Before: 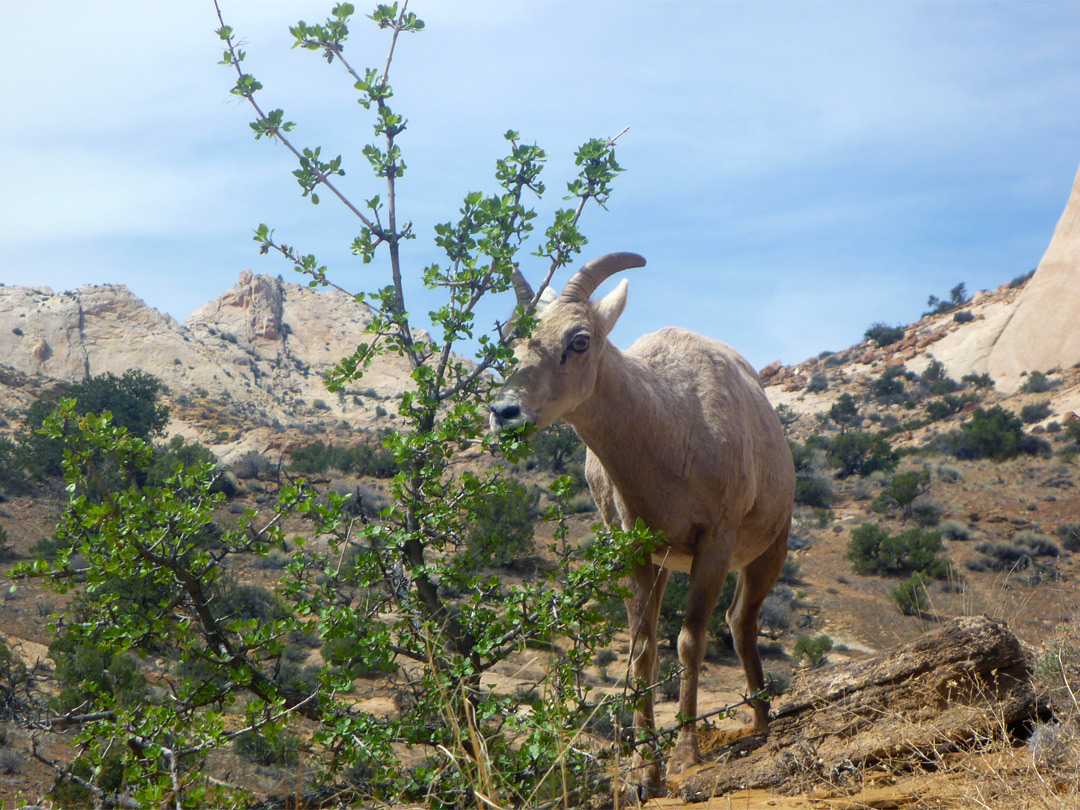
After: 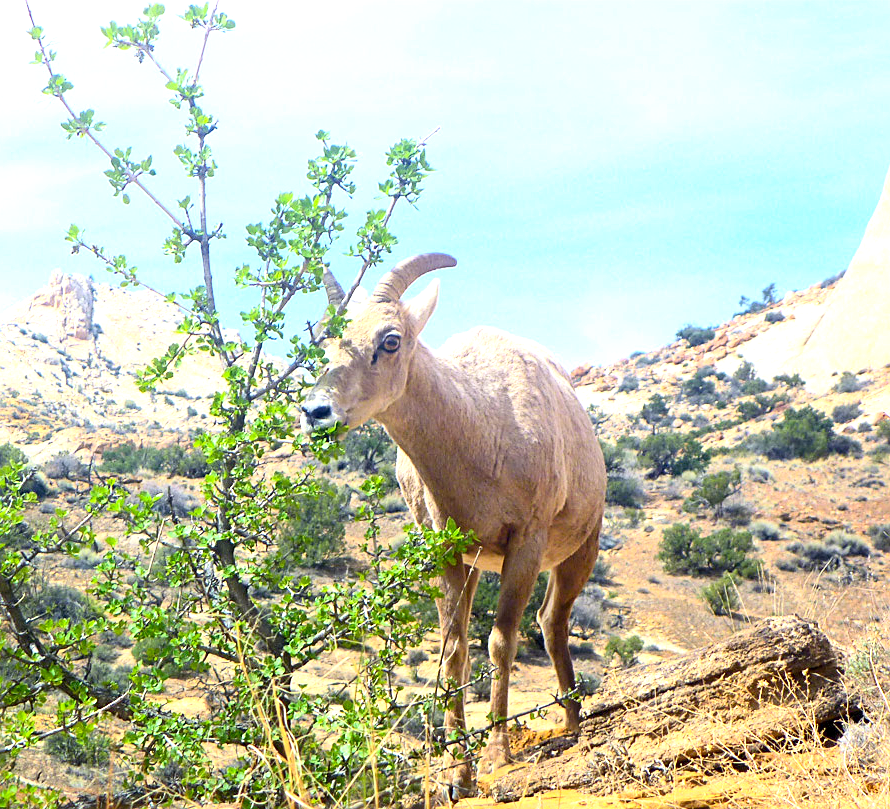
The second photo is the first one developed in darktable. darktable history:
contrast brightness saturation: contrast 0.2, brightness 0.16, saturation 0.22
crop: left 17.582%, bottom 0.031%
sharpen: on, module defaults
exposure: black level correction 0.001, exposure 1.3 EV, compensate highlight preservation false
